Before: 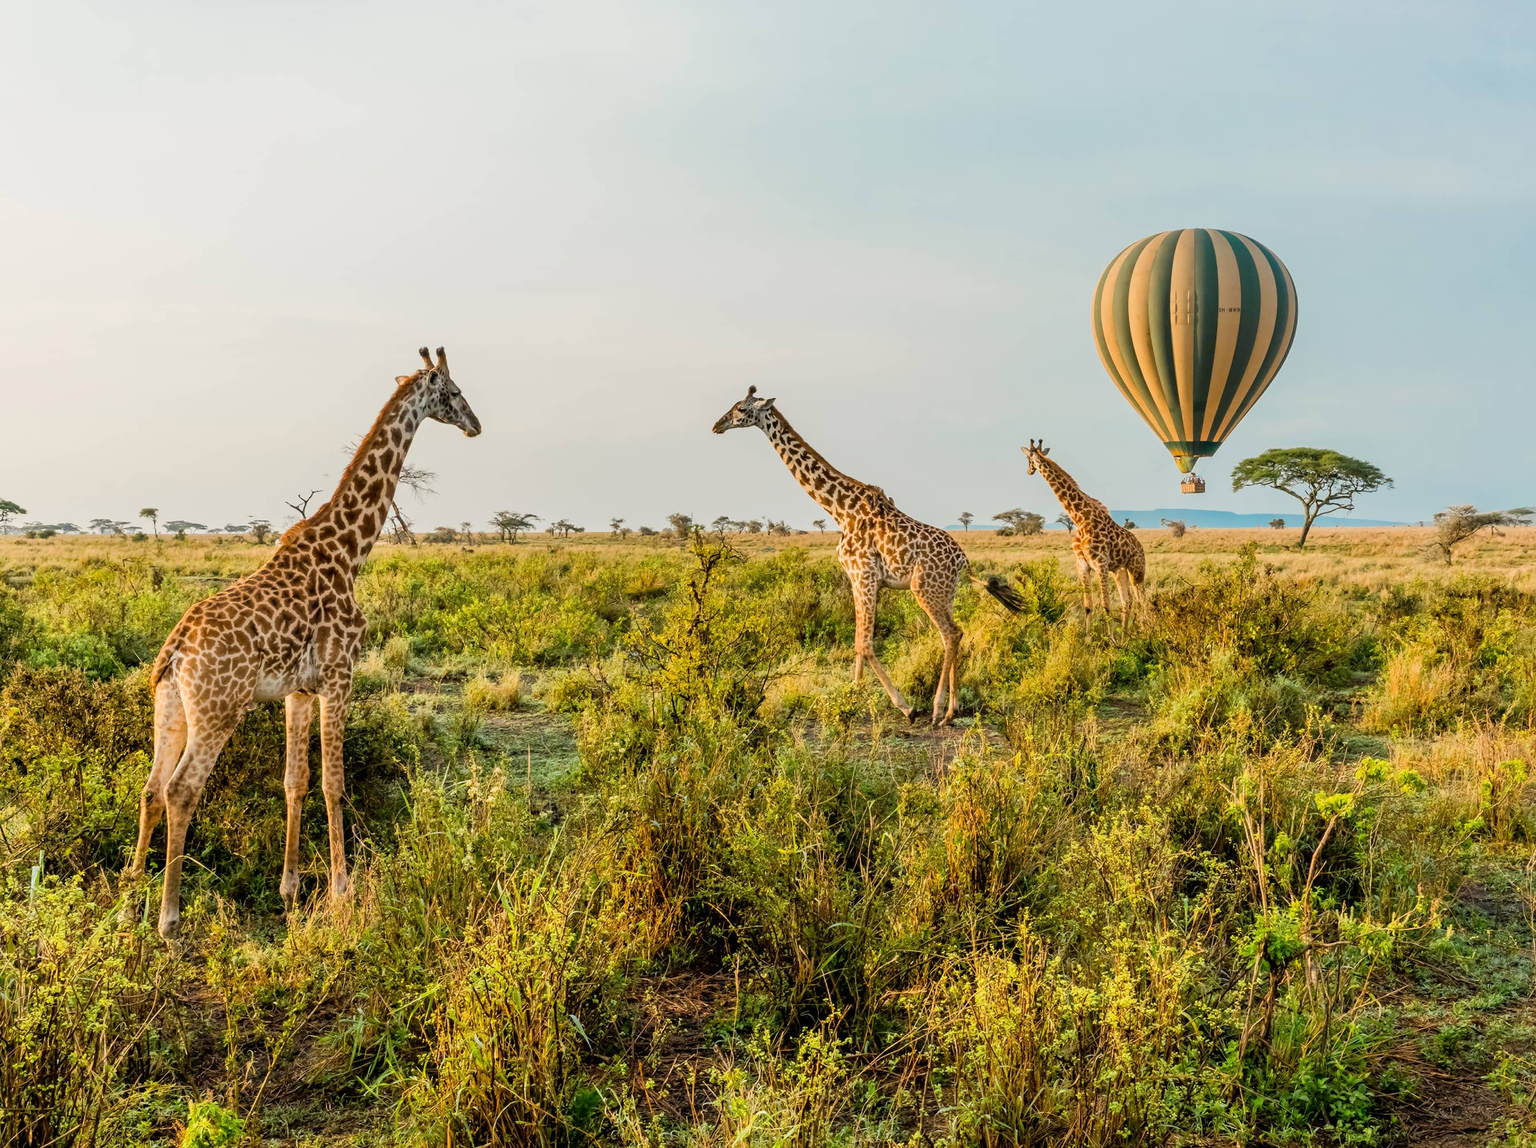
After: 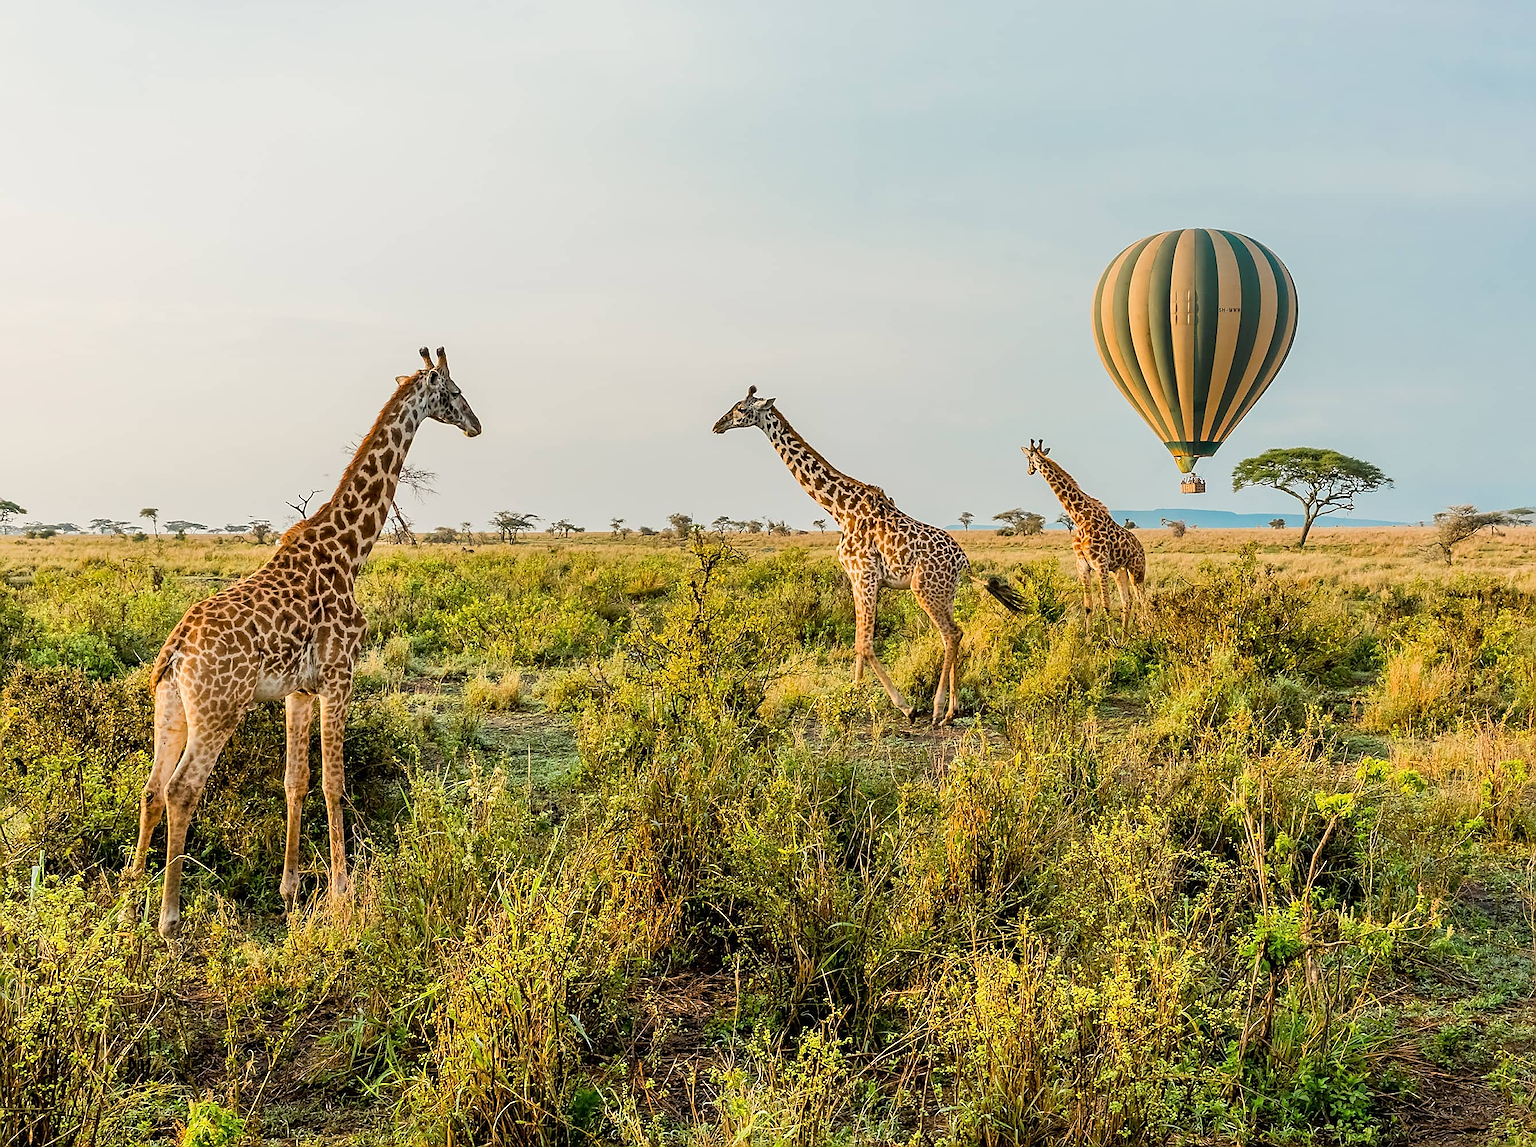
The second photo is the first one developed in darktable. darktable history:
sharpen: radius 1.416, amount 1.256, threshold 0.607
